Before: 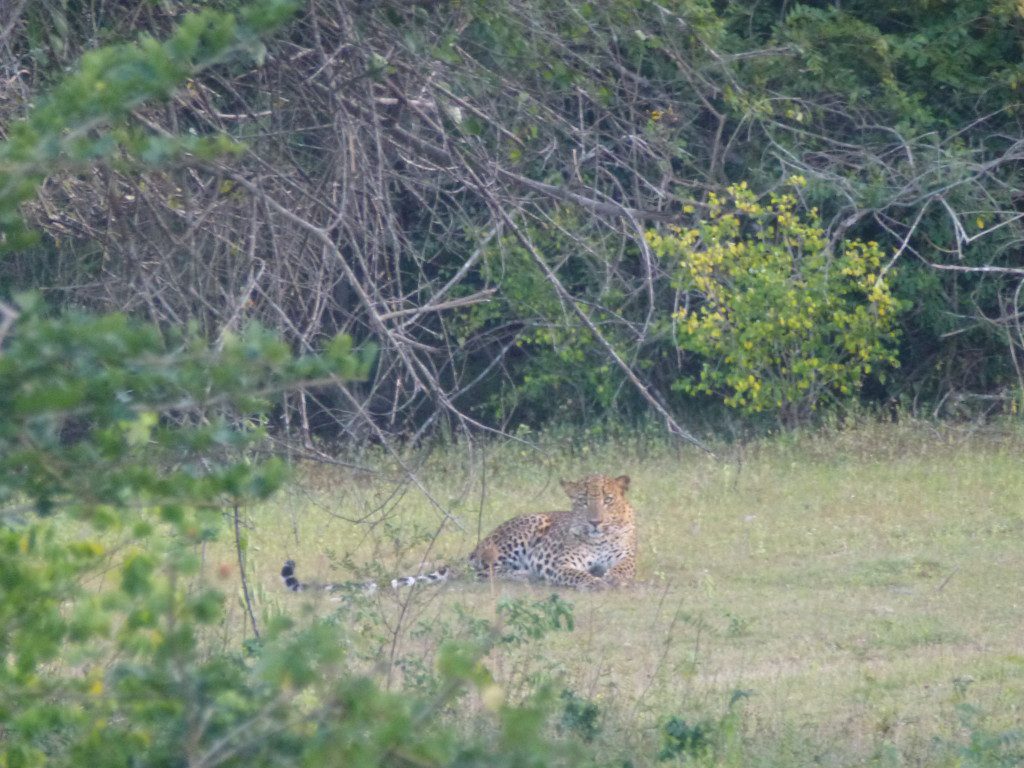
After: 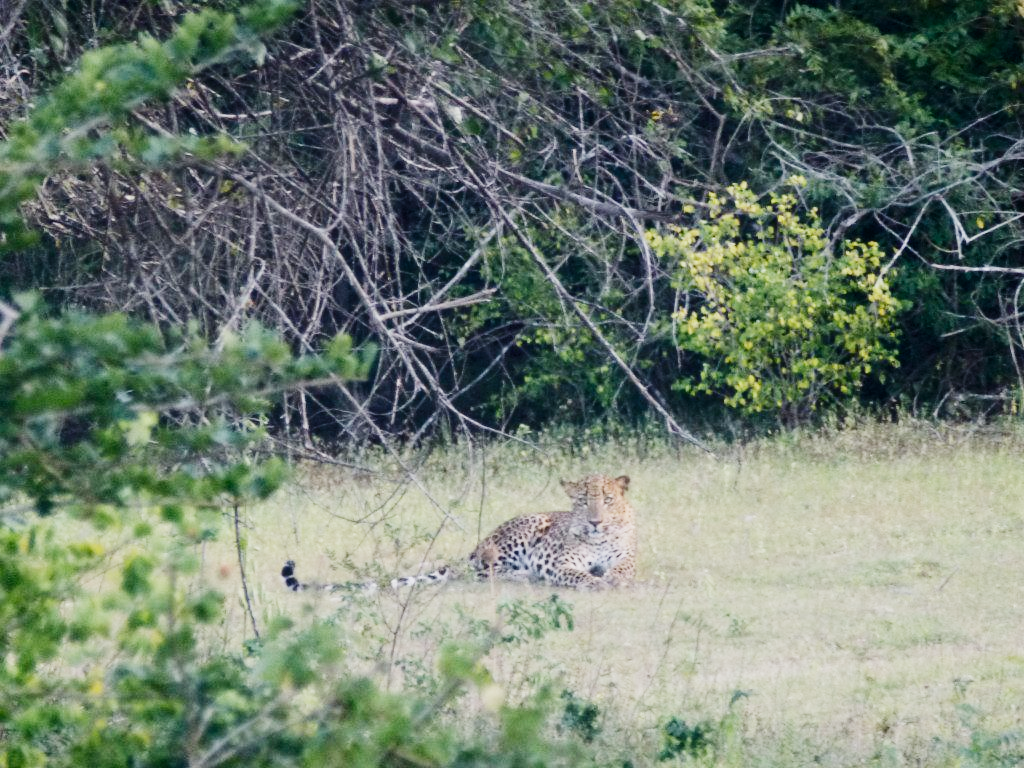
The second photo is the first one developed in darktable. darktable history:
contrast brightness saturation: contrast 0.282
filmic rgb: black relative exposure -5.06 EV, white relative exposure 3.99 EV, threshold 5.98 EV, hardness 2.88, contrast 1.299, preserve chrominance no, color science v5 (2021), contrast in shadows safe, contrast in highlights safe, enable highlight reconstruction true
